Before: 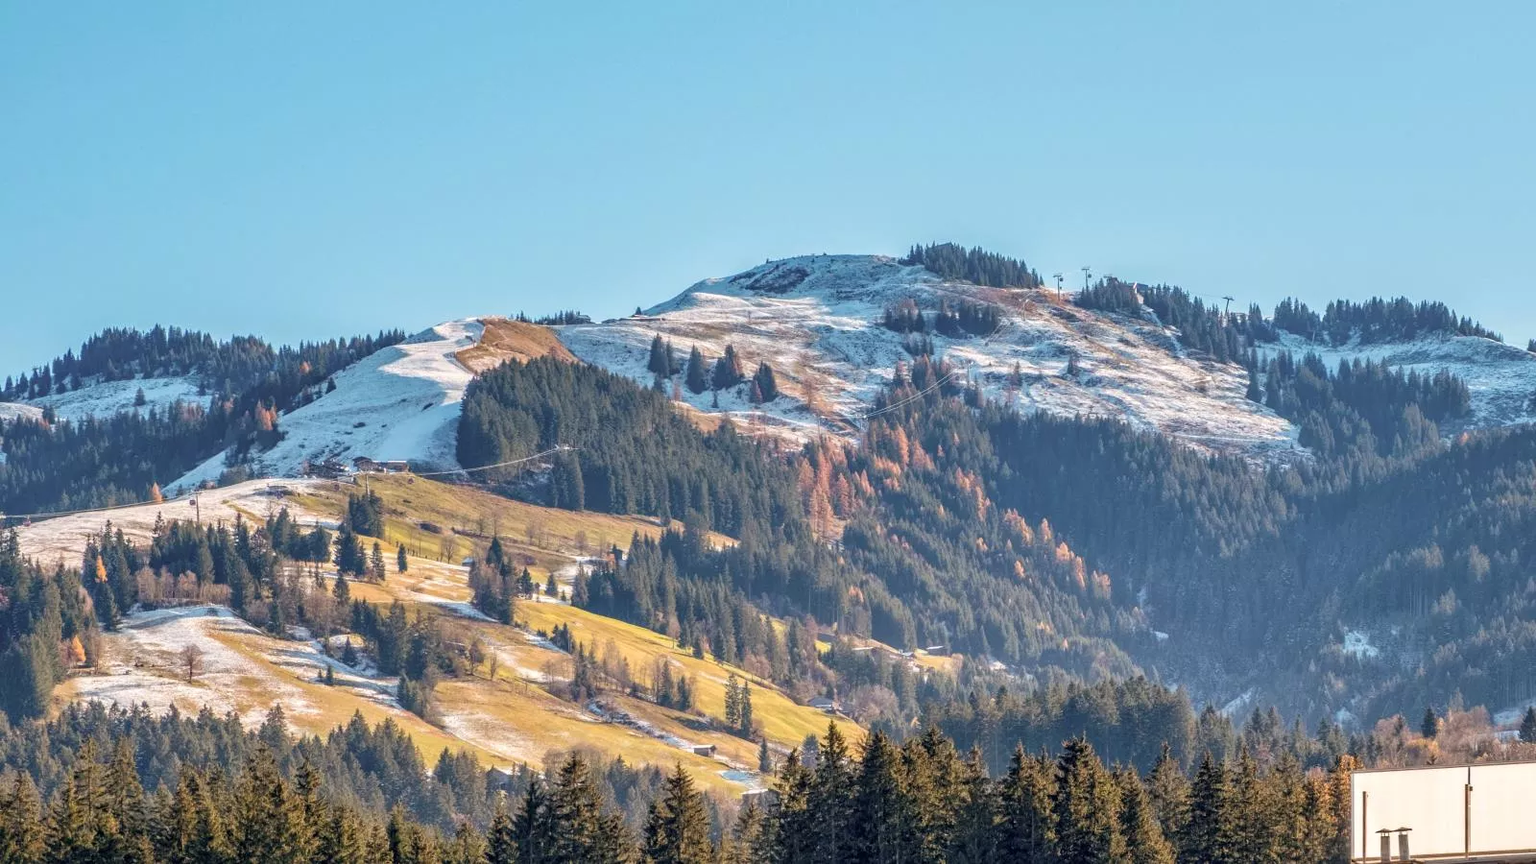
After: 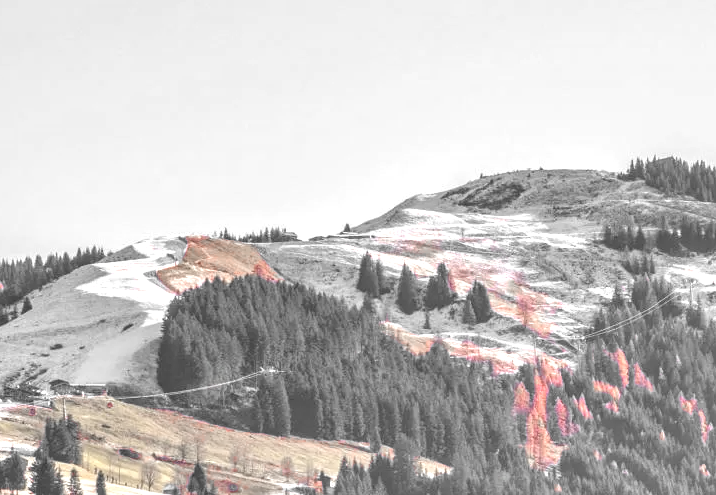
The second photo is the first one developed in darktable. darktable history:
crop: left 19.936%, top 10.758%, right 35.27%, bottom 34.222%
color zones: curves: ch1 [(0, 0.831) (0.08, 0.771) (0.157, 0.268) (0.241, 0.207) (0.562, -0.005) (0.714, -0.013) (0.876, 0.01) (1, 0.831)]
exposure: black level correction 0, exposure 0.698 EV, compensate exposure bias true, compensate highlight preservation false
